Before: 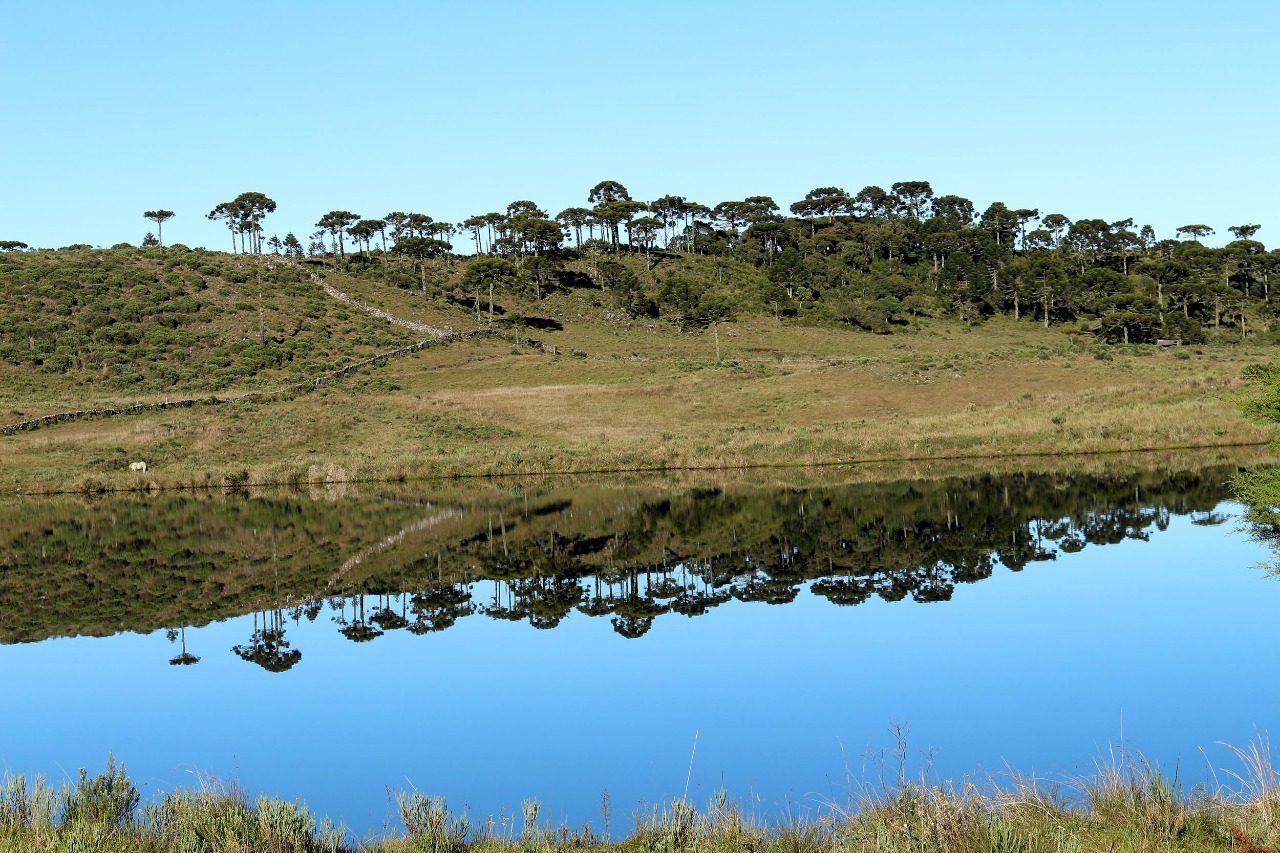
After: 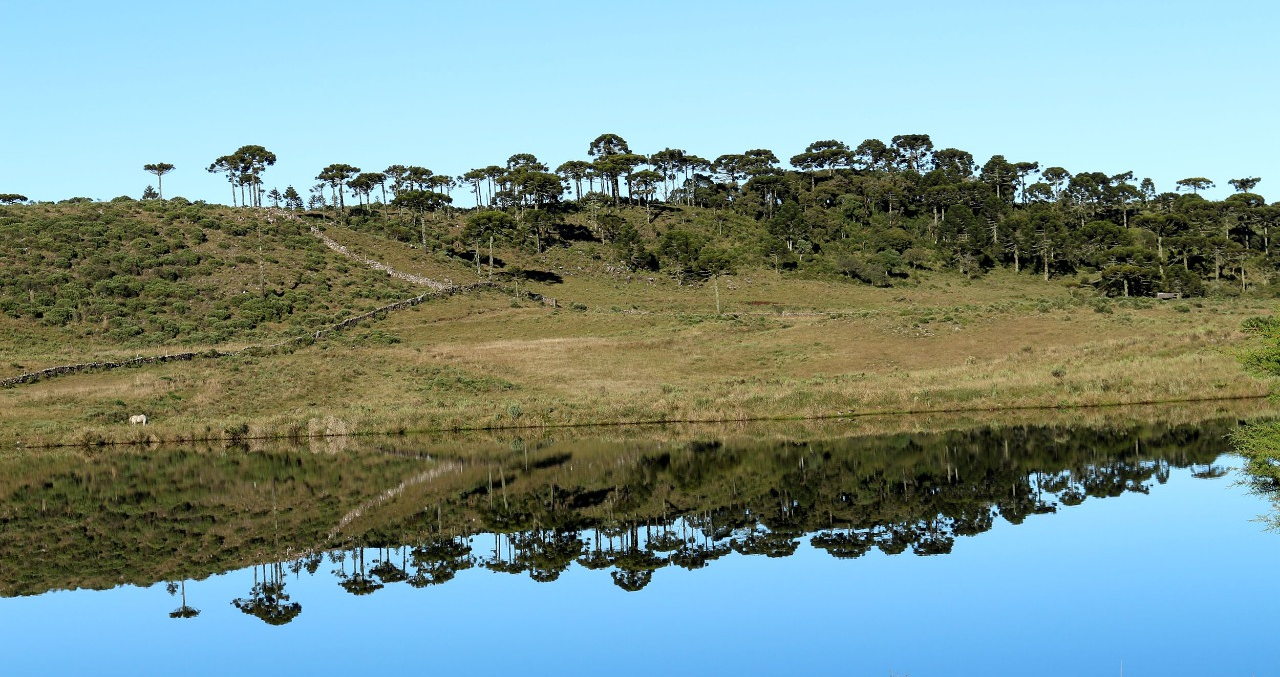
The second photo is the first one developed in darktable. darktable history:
crop and rotate: top 5.667%, bottom 14.937%
base curve: curves: ch0 [(0, 0) (0.297, 0.298) (1, 1)], preserve colors none
